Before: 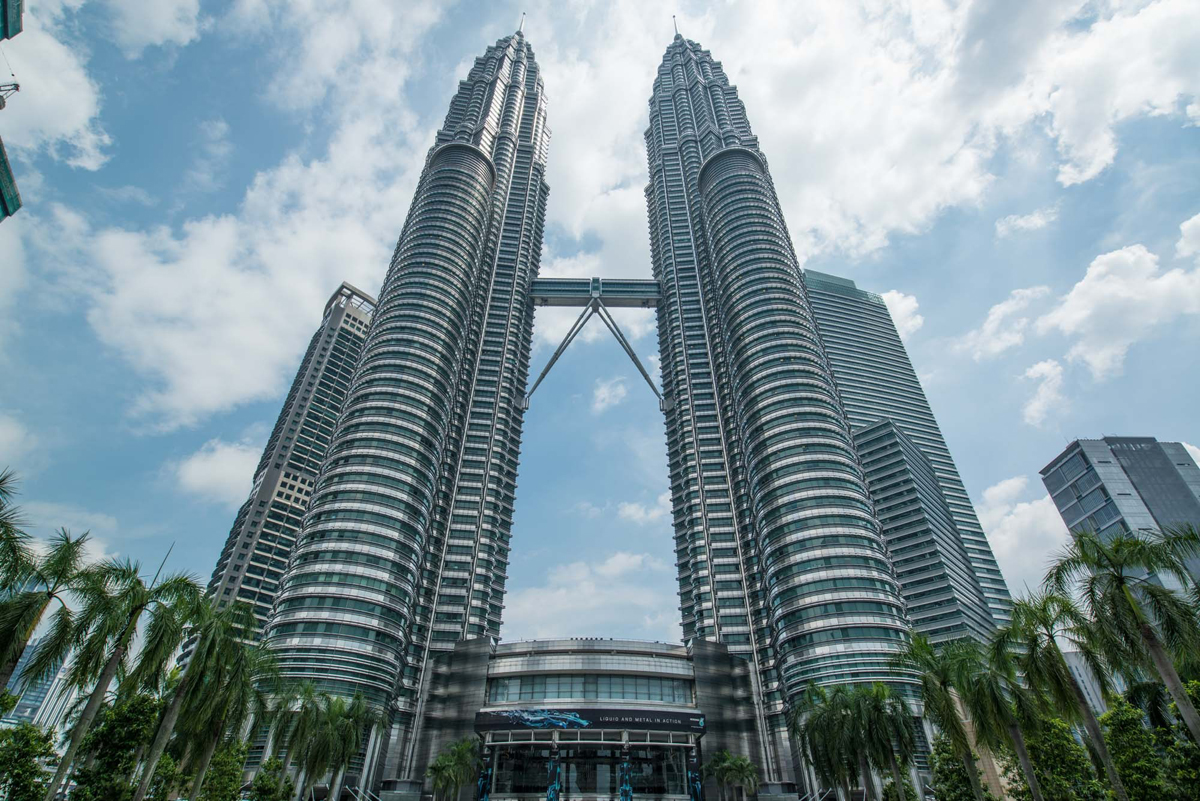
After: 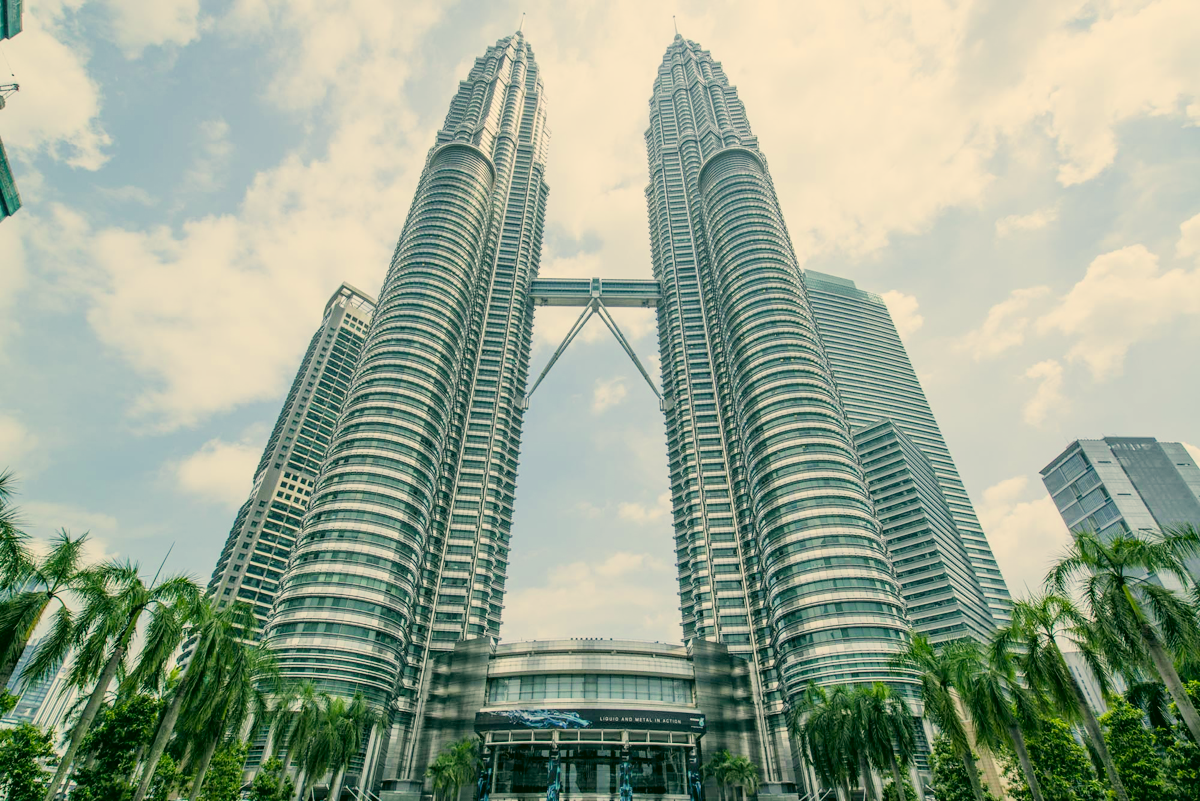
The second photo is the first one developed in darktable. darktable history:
color correction: highlights a* 5.3, highlights b* 24.26, shadows a* -15.58, shadows b* 4.02
exposure: black level correction 0, exposure 1.198 EV, compensate exposure bias true, compensate highlight preservation false
white balance: red 0.974, blue 1.044
filmic rgb: black relative exposure -16 EV, white relative exposure 6.92 EV, hardness 4.7
